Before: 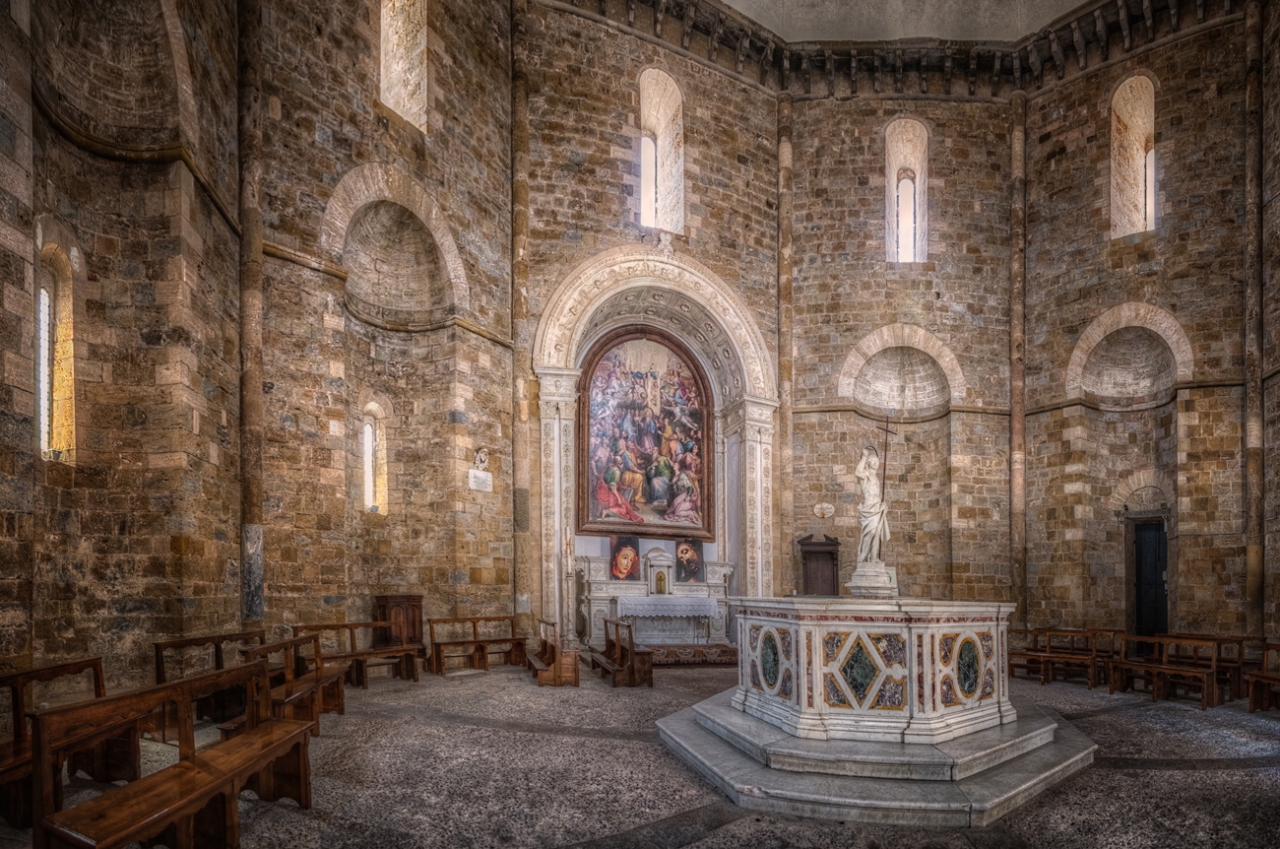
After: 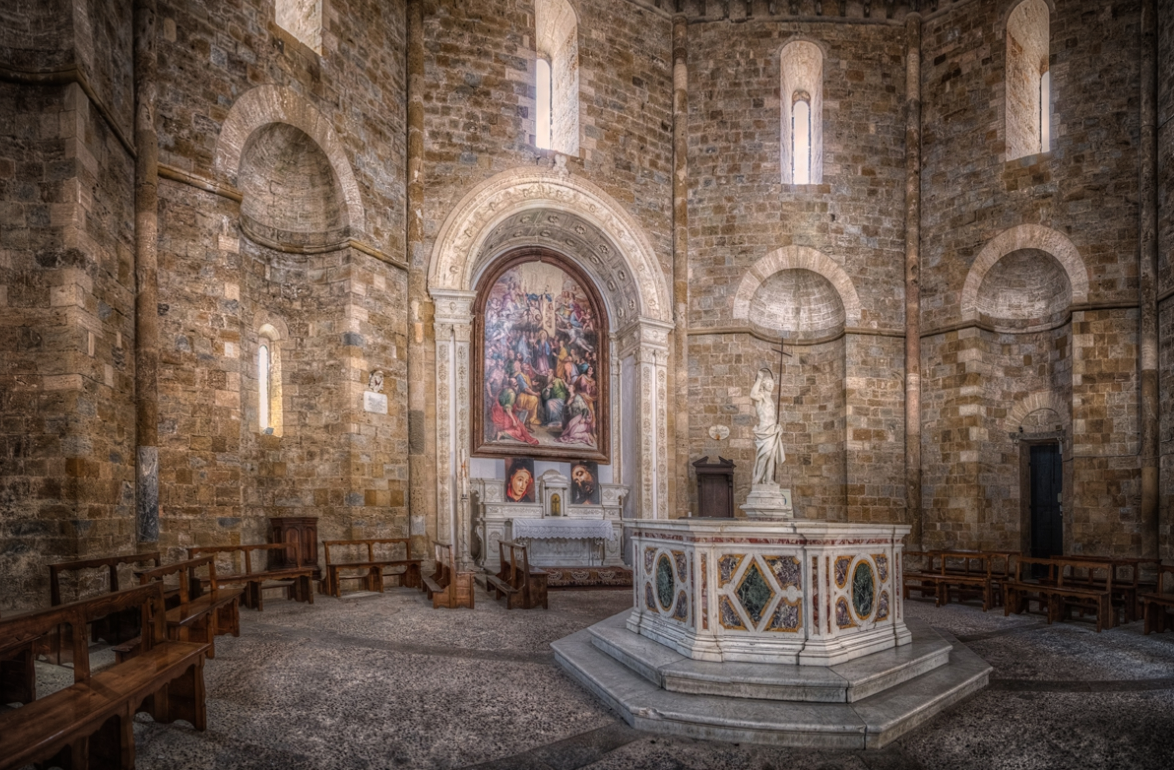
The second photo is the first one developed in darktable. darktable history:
crop and rotate: left 8.262%, top 9.226%
vignetting: on, module defaults
